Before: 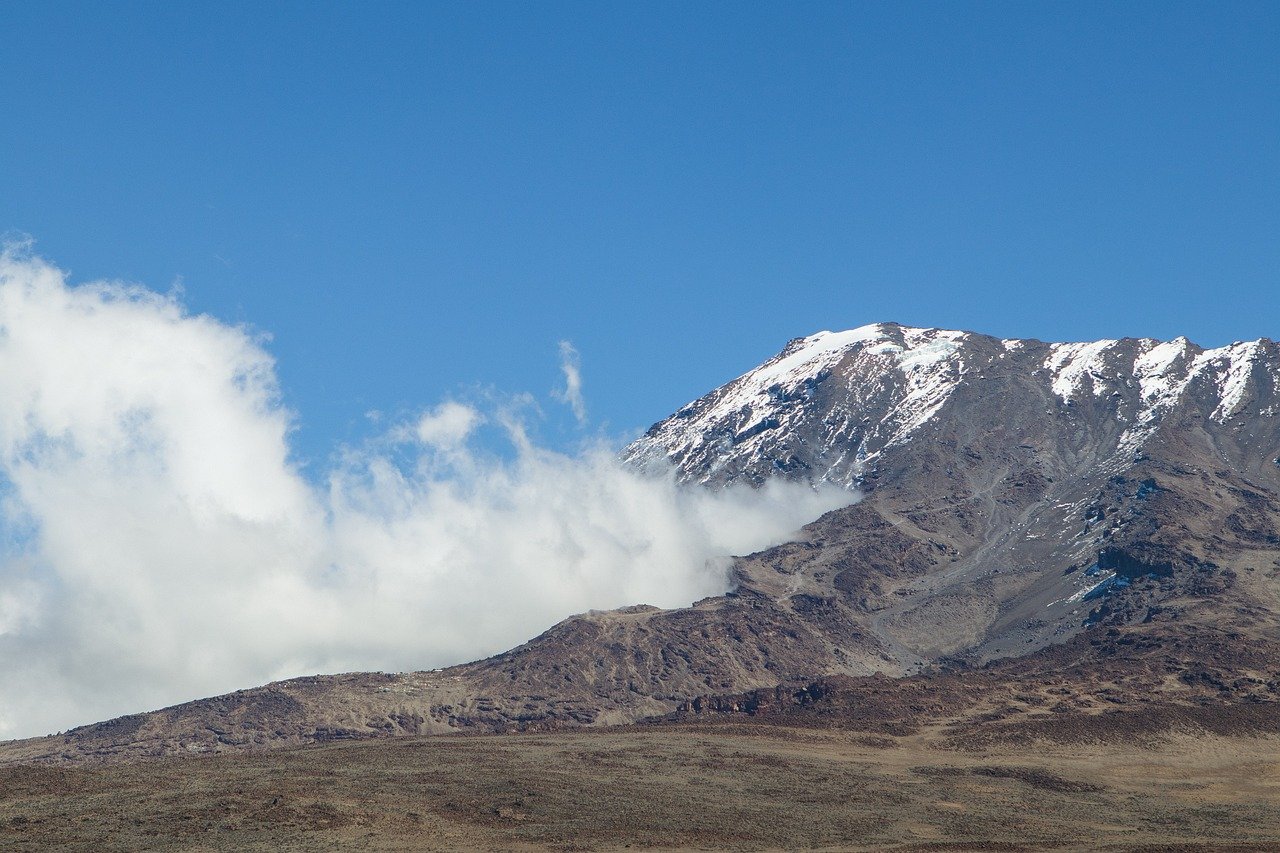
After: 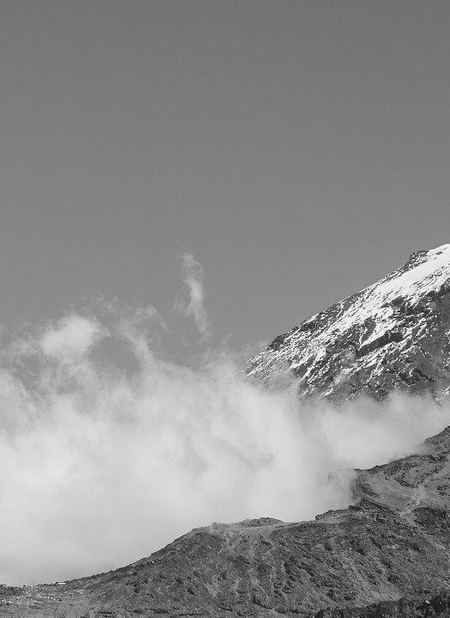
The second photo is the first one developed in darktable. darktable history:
monochrome: a 32, b 64, size 2.3
crop and rotate: left 29.476%, top 10.214%, right 35.32%, bottom 17.333%
